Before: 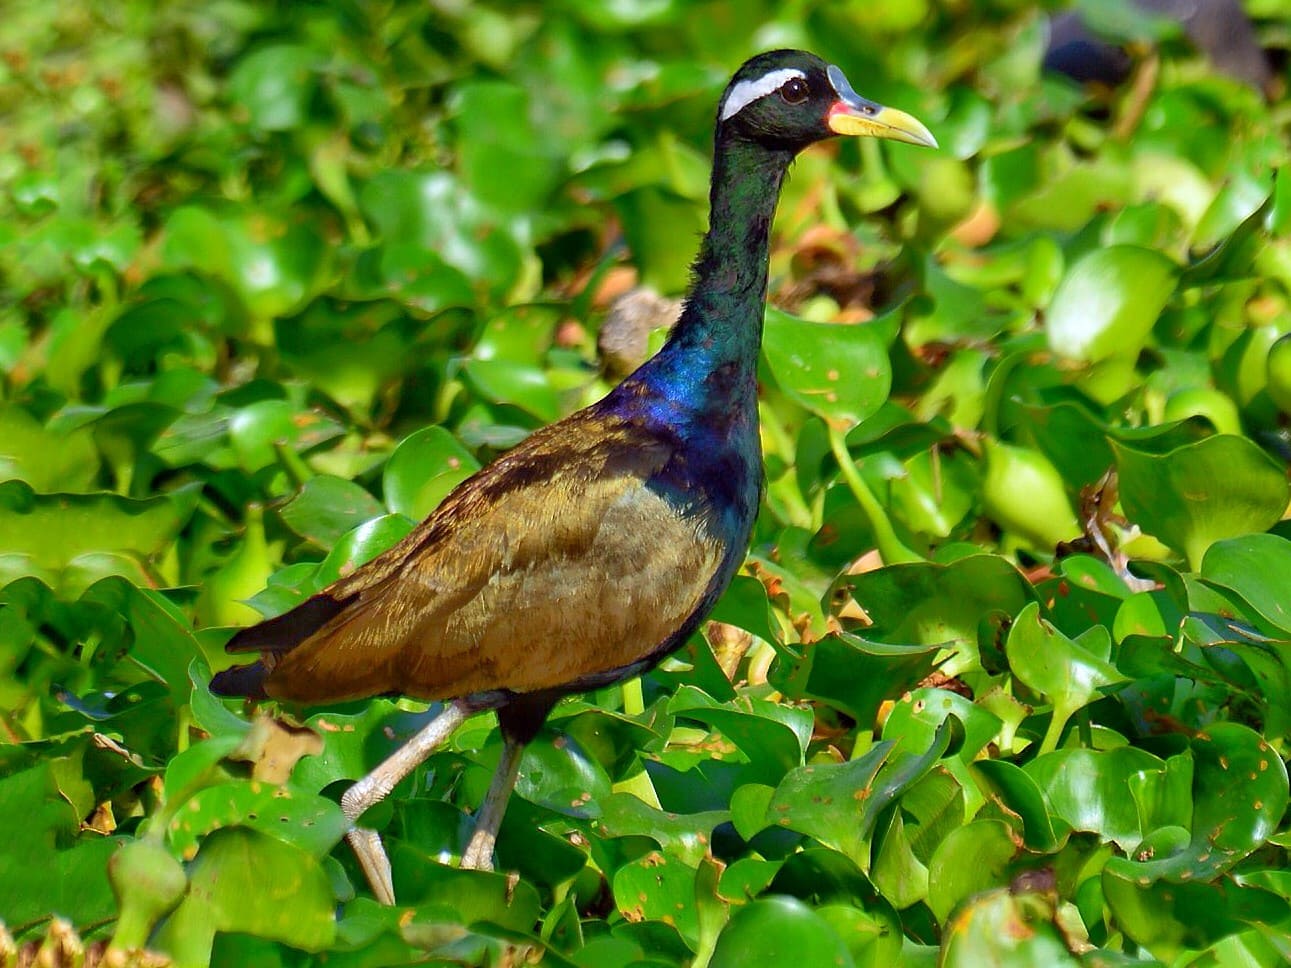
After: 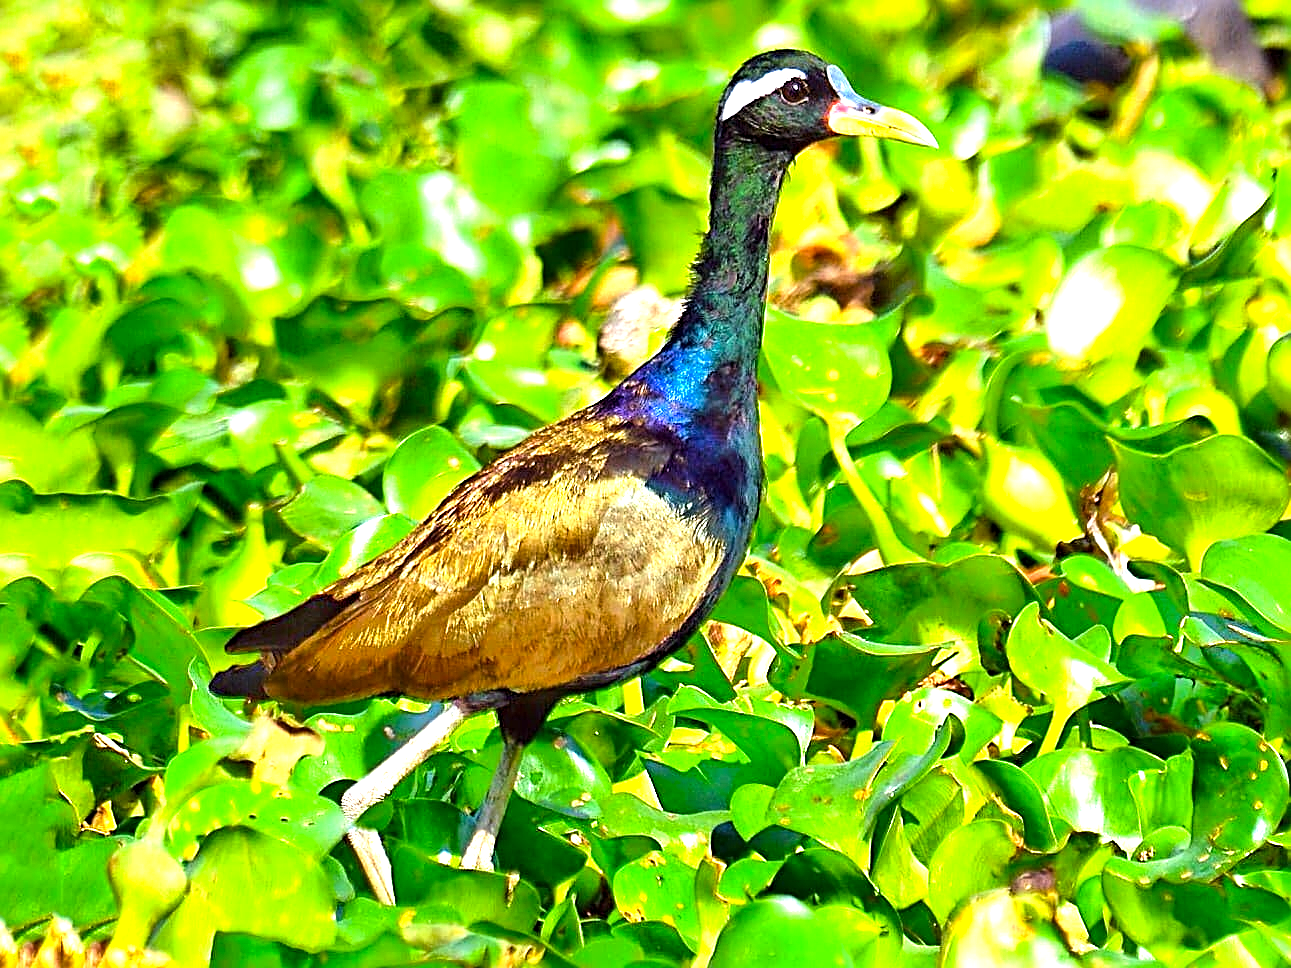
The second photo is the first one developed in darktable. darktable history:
exposure: black level correction 0, exposure 1.198 EV, compensate exposure bias true, compensate highlight preservation false
tone equalizer: -8 EV -0.417 EV, -7 EV -0.389 EV, -6 EV -0.333 EV, -5 EV -0.222 EV, -3 EV 0.222 EV, -2 EV 0.333 EV, -1 EV 0.389 EV, +0 EV 0.417 EV, edges refinement/feathering 500, mask exposure compensation -1.57 EV, preserve details no
color balance rgb: perceptual saturation grading › global saturation 10%, global vibrance 10%
sharpen: radius 2.817, amount 0.715
